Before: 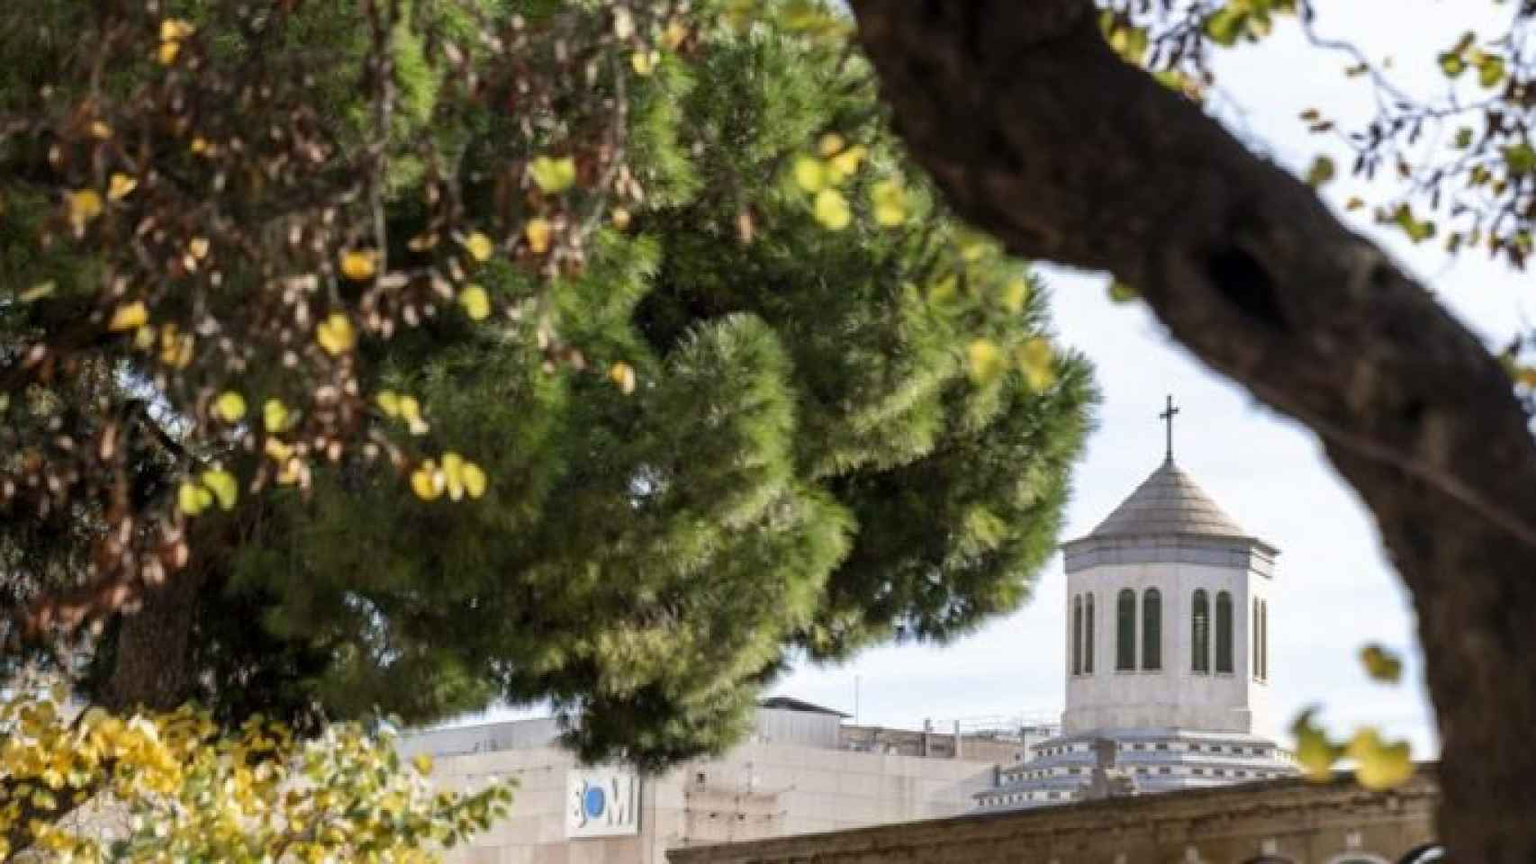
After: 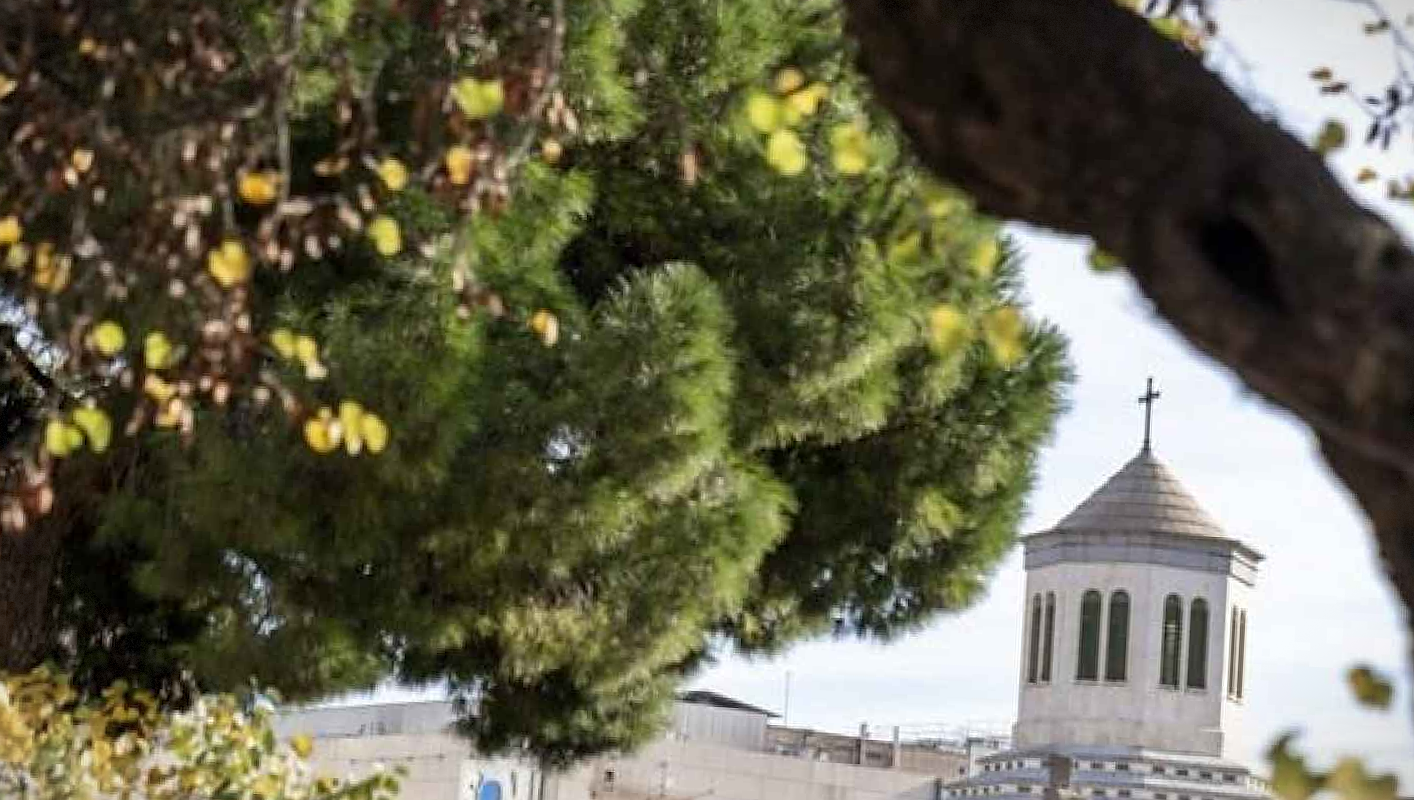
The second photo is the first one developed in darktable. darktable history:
crop and rotate: angle -2.87°, left 5.188%, top 5.158%, right 4.644%, bottom 4.158%
sharpen: on, module defaults
vignetting: fall-off start 99.17%, fall-off radius 65.08%, automatic ratio true, dithering 8-bit output
